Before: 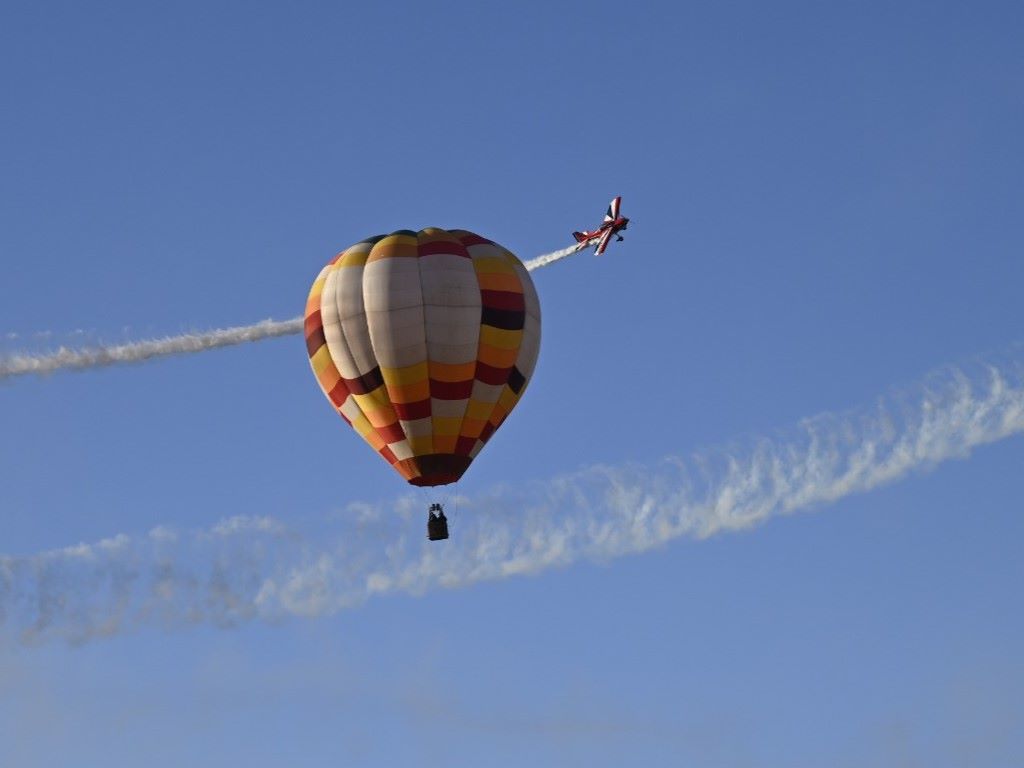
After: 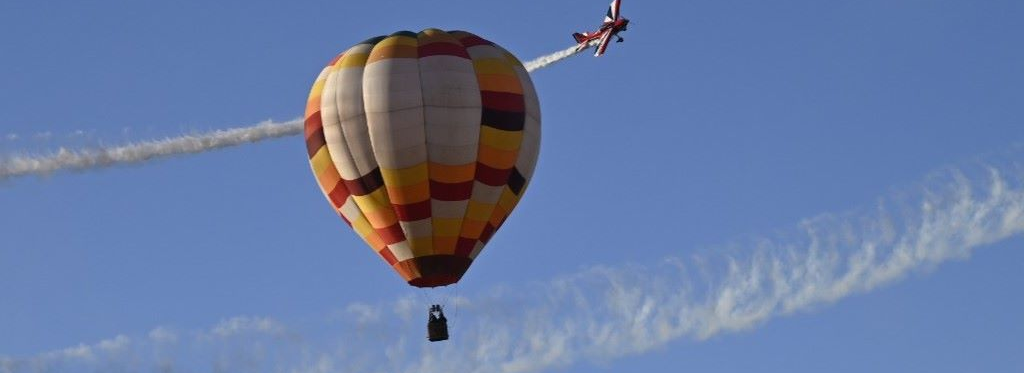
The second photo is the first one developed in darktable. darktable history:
crop and rotate: top 25.937%, bottom 25.391%
